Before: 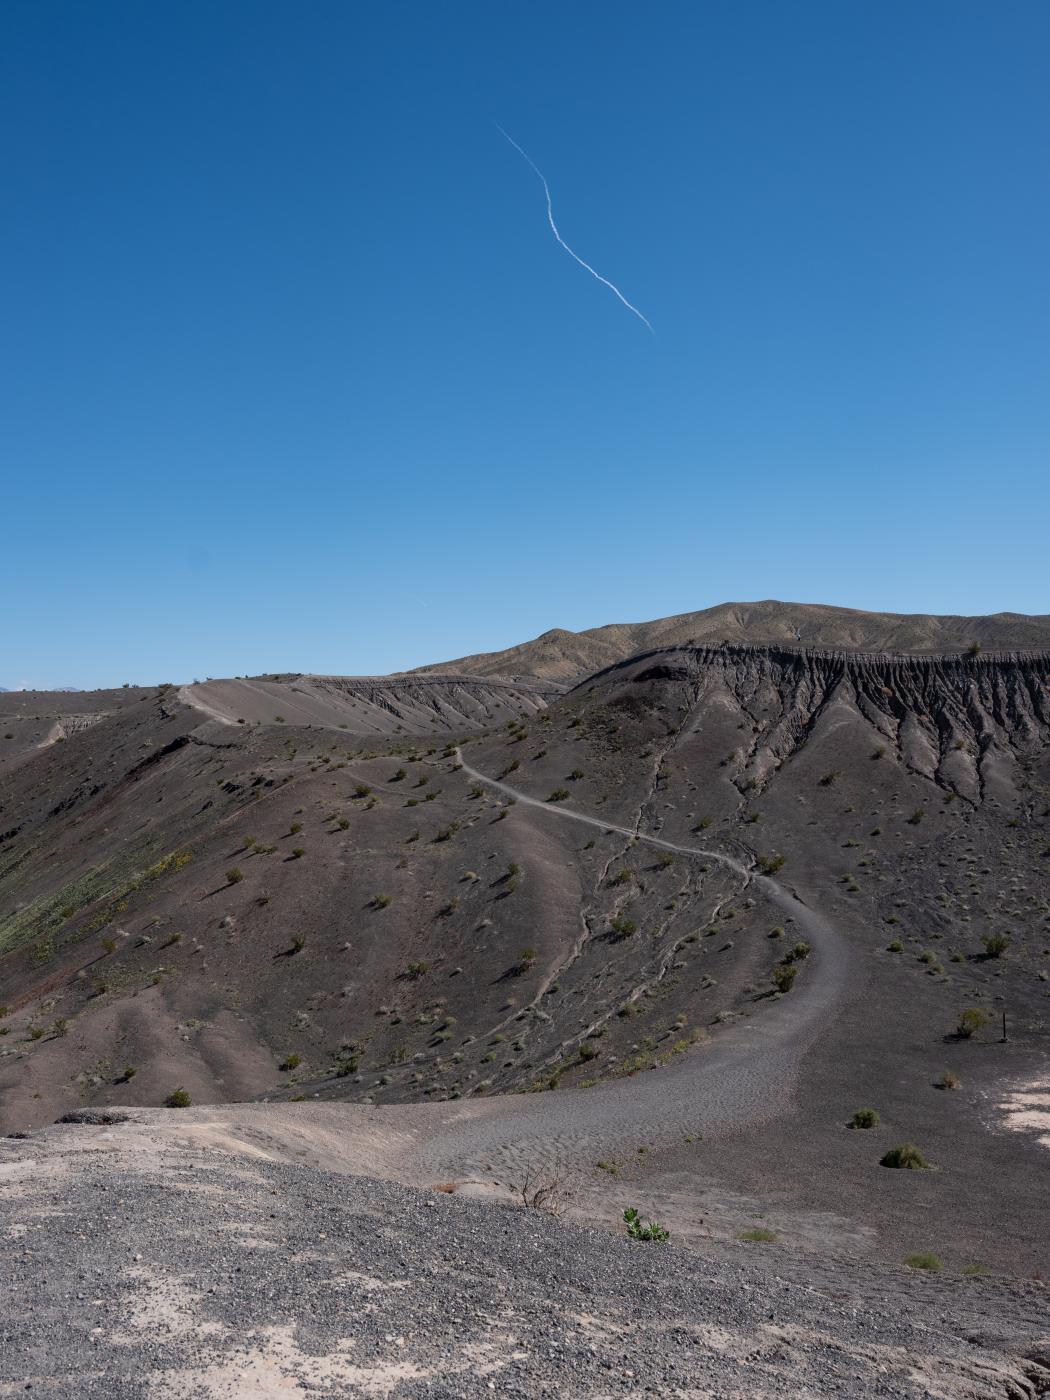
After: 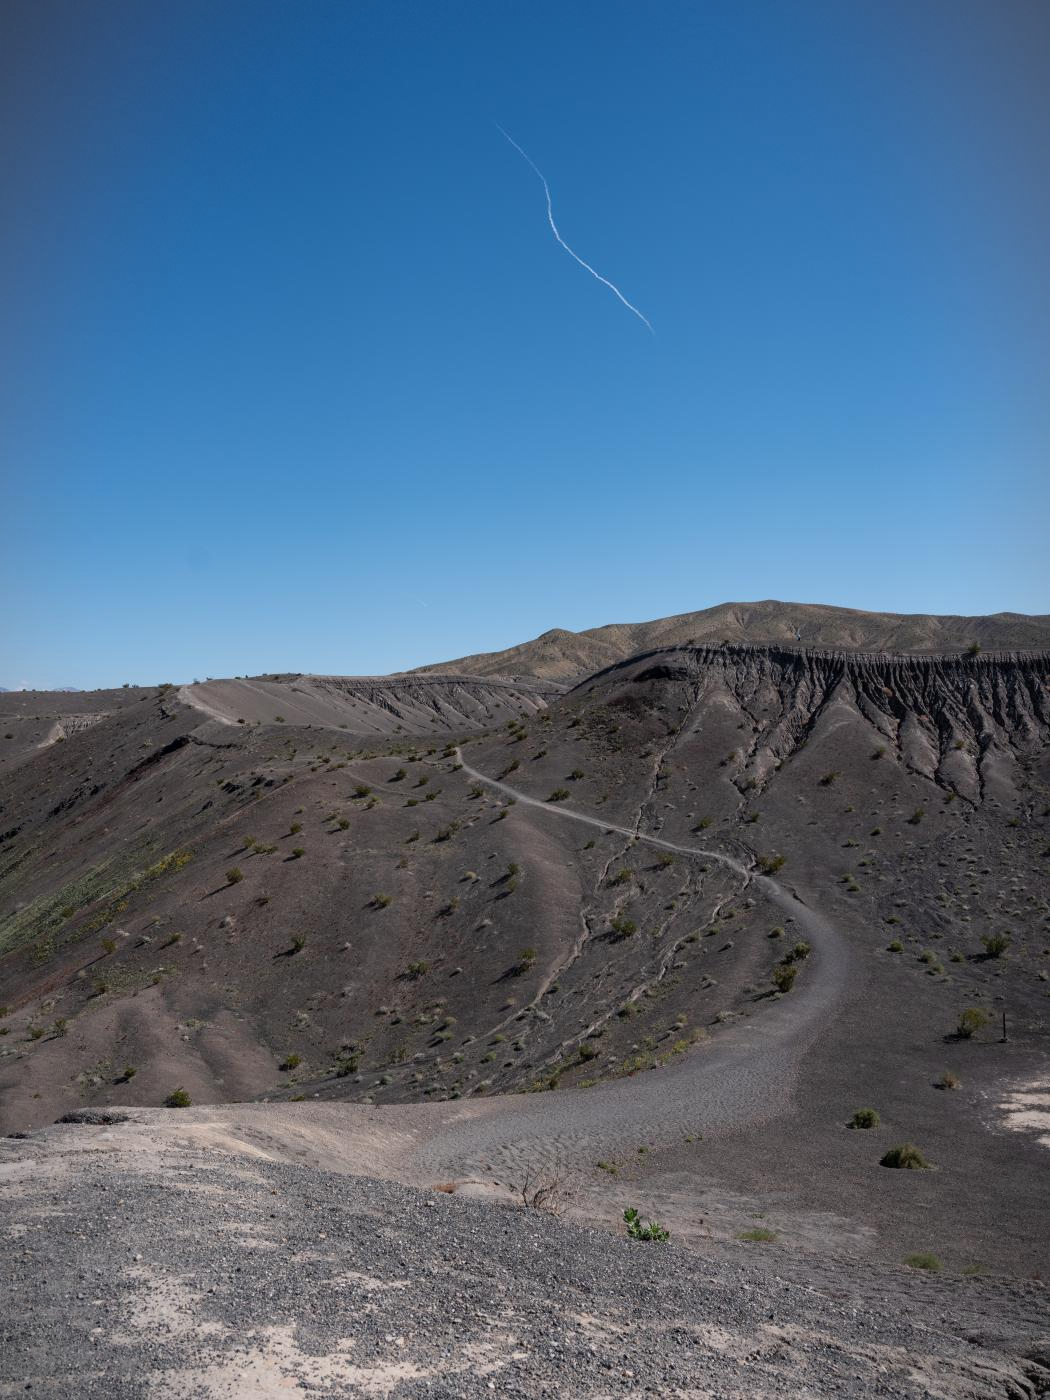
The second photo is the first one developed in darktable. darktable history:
vignetting: fall-off start 96.75%, fall-off radius 99.81%, brightness -0.613, saturation -0.672, width/height ratio 0.609, dithering 8-bit output
